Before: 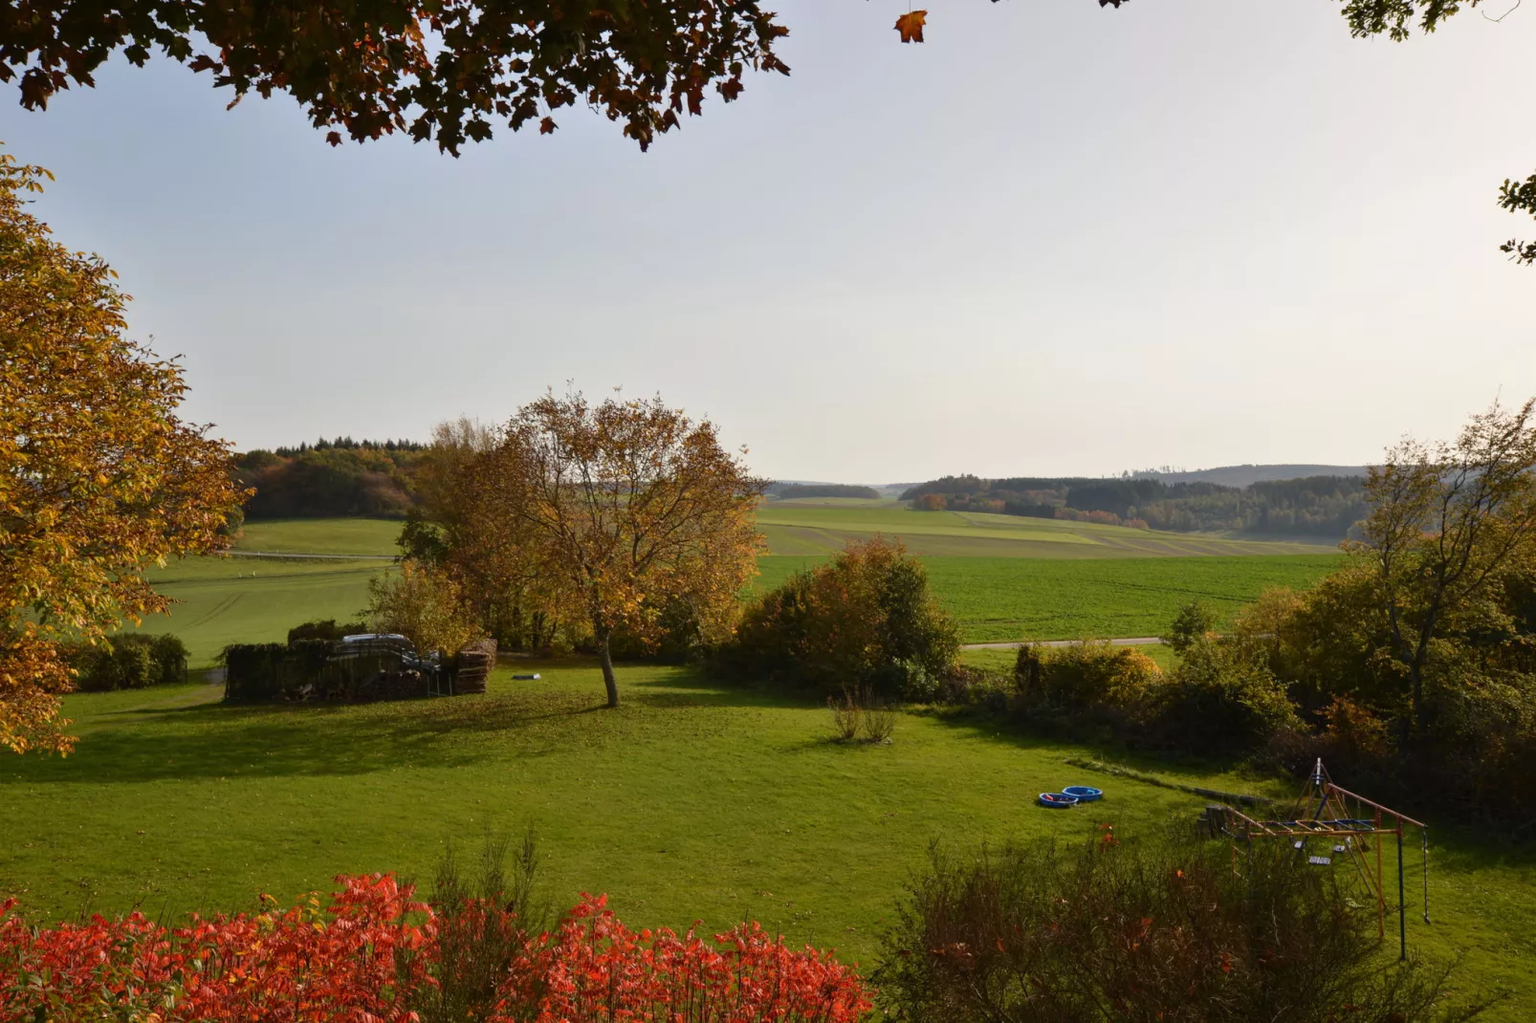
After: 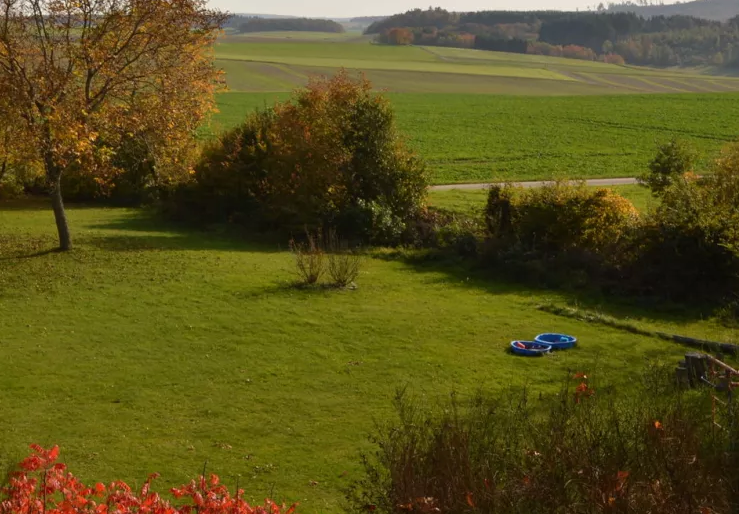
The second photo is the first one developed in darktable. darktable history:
crop: left 35.883%, top 45.754%, right 18.067%, bottom 6.202%
